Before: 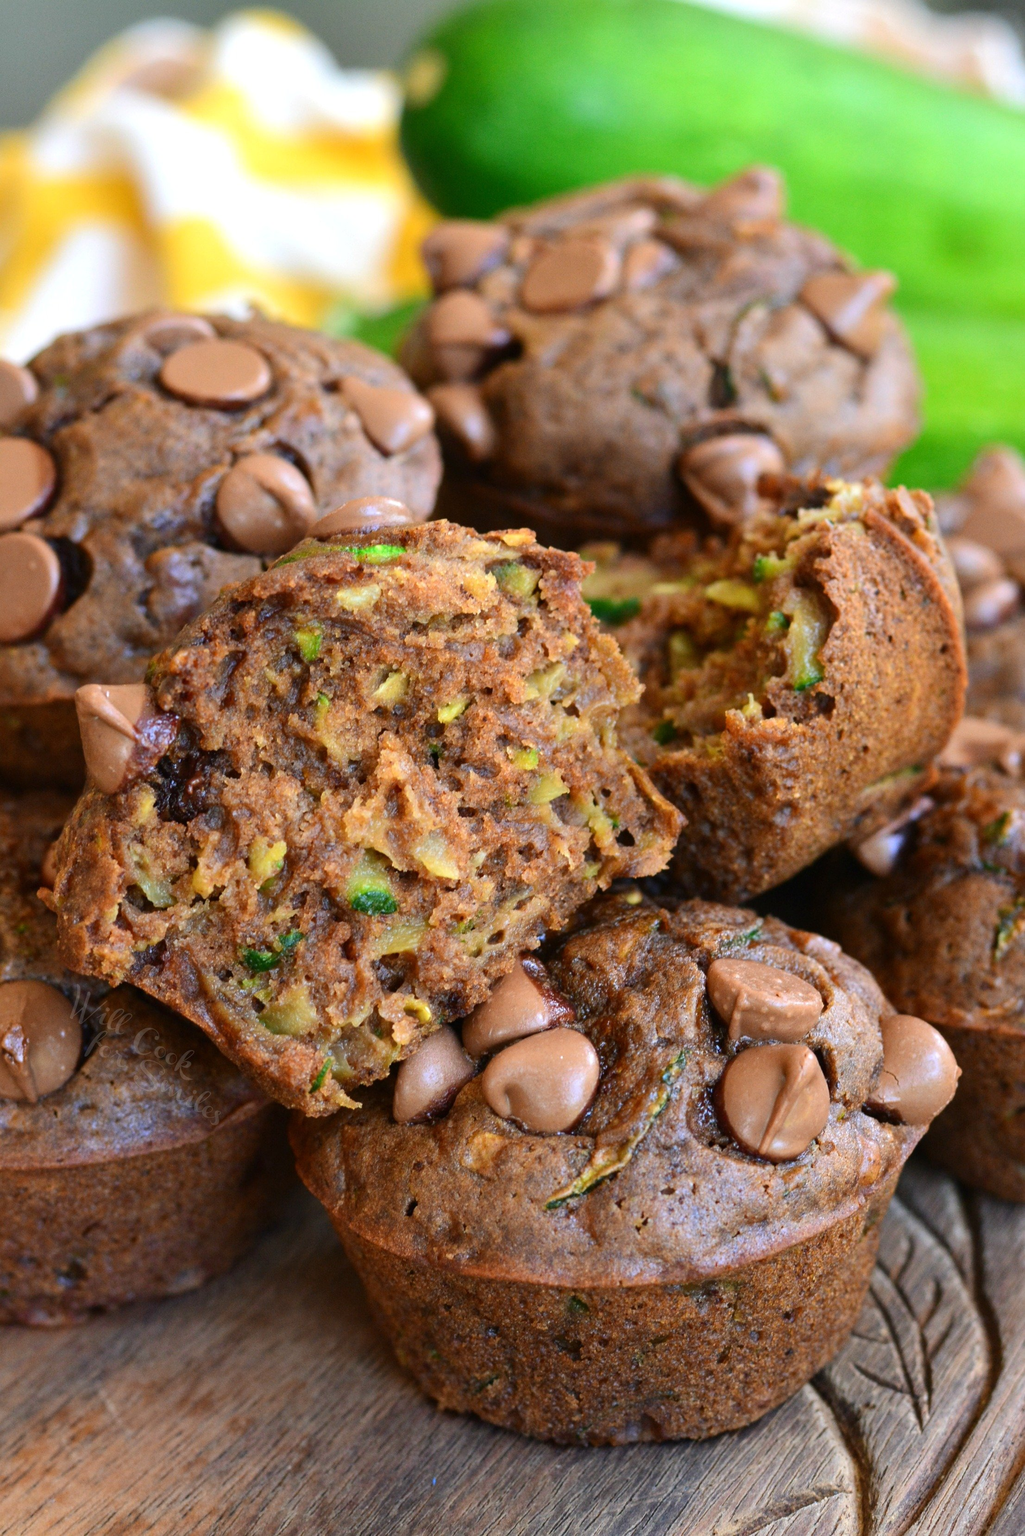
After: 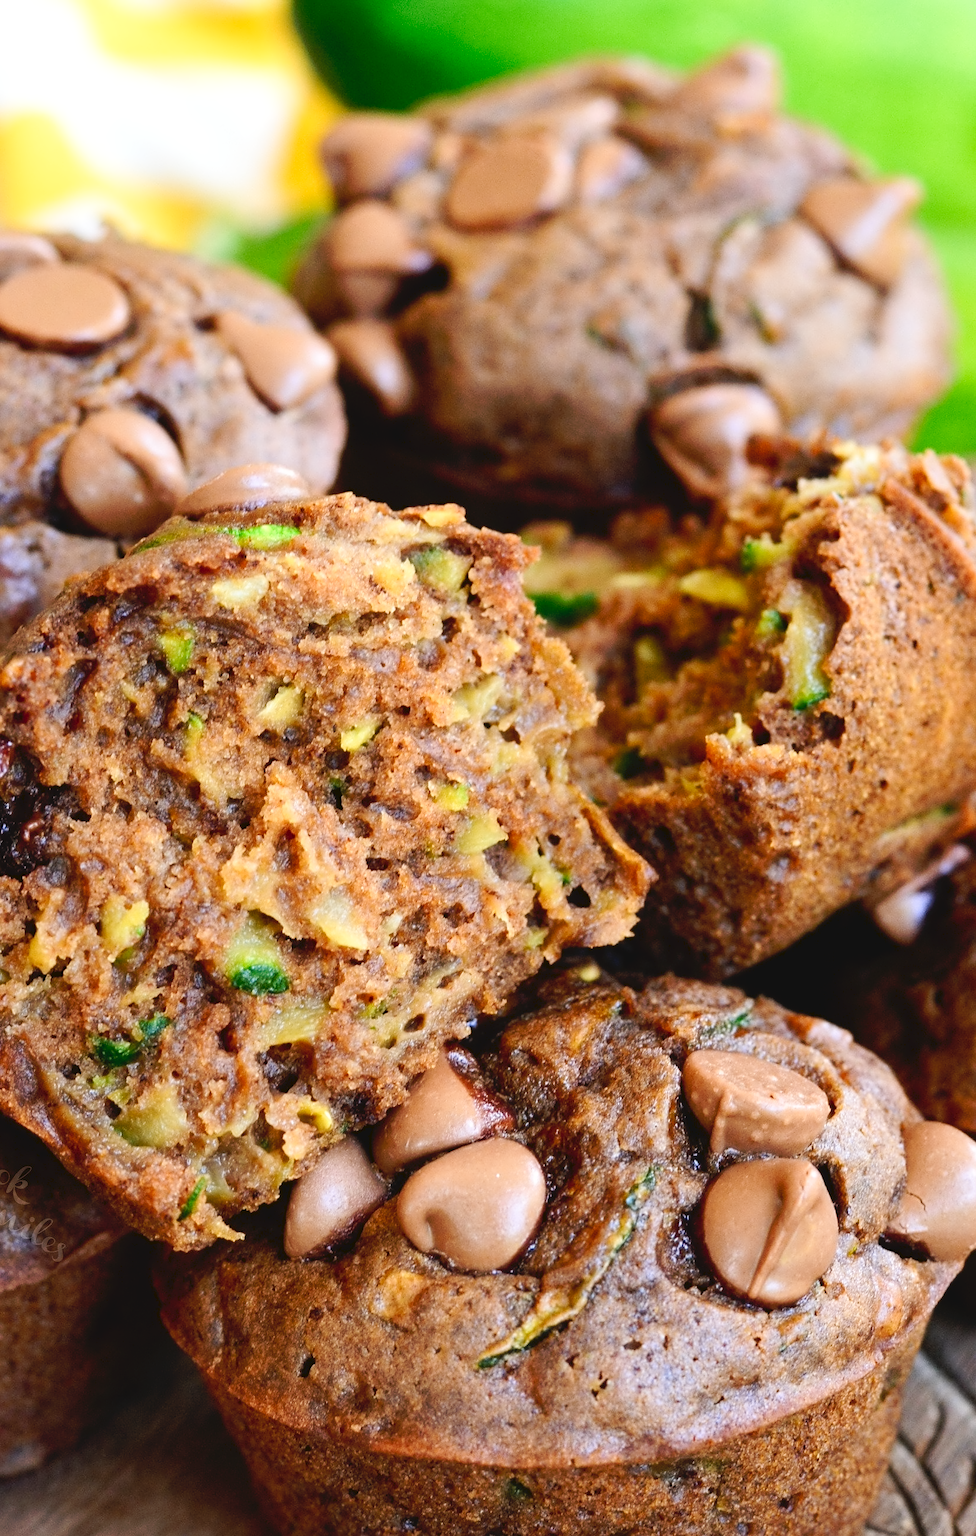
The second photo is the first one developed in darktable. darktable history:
contrast equalizer: y [[0.5 ×4, 0.525, 0.667], [0.5 ×6], [0.5 ×6], [0 ×4, 0.042, 0], [0, 0, 0.004, 0.1, 0.191, 0.131]]
tone curve: curves: ch0 [(0, 0) (0.003, 0.047) (0.011, 0.051) (0.025, 0.051) (0.044, 0.057) (0.069, 0.068) (0.1, 0.076) (0.136, 0.108) (0.177, 0.166) (0.224, 0.229) (0.277, 0.299) (0.335, 0.364) (0.399, 0.46) (0.468, 0.553) (0.543, 0.639) (0.623, 0.724) (0.709, 0.808) (0.801, 0.886) (0.898, 0.954) (1, 1)], preserve colors none
crop: left 16.568%, top 8.564%, right 8.344%, bottom 12.656%
